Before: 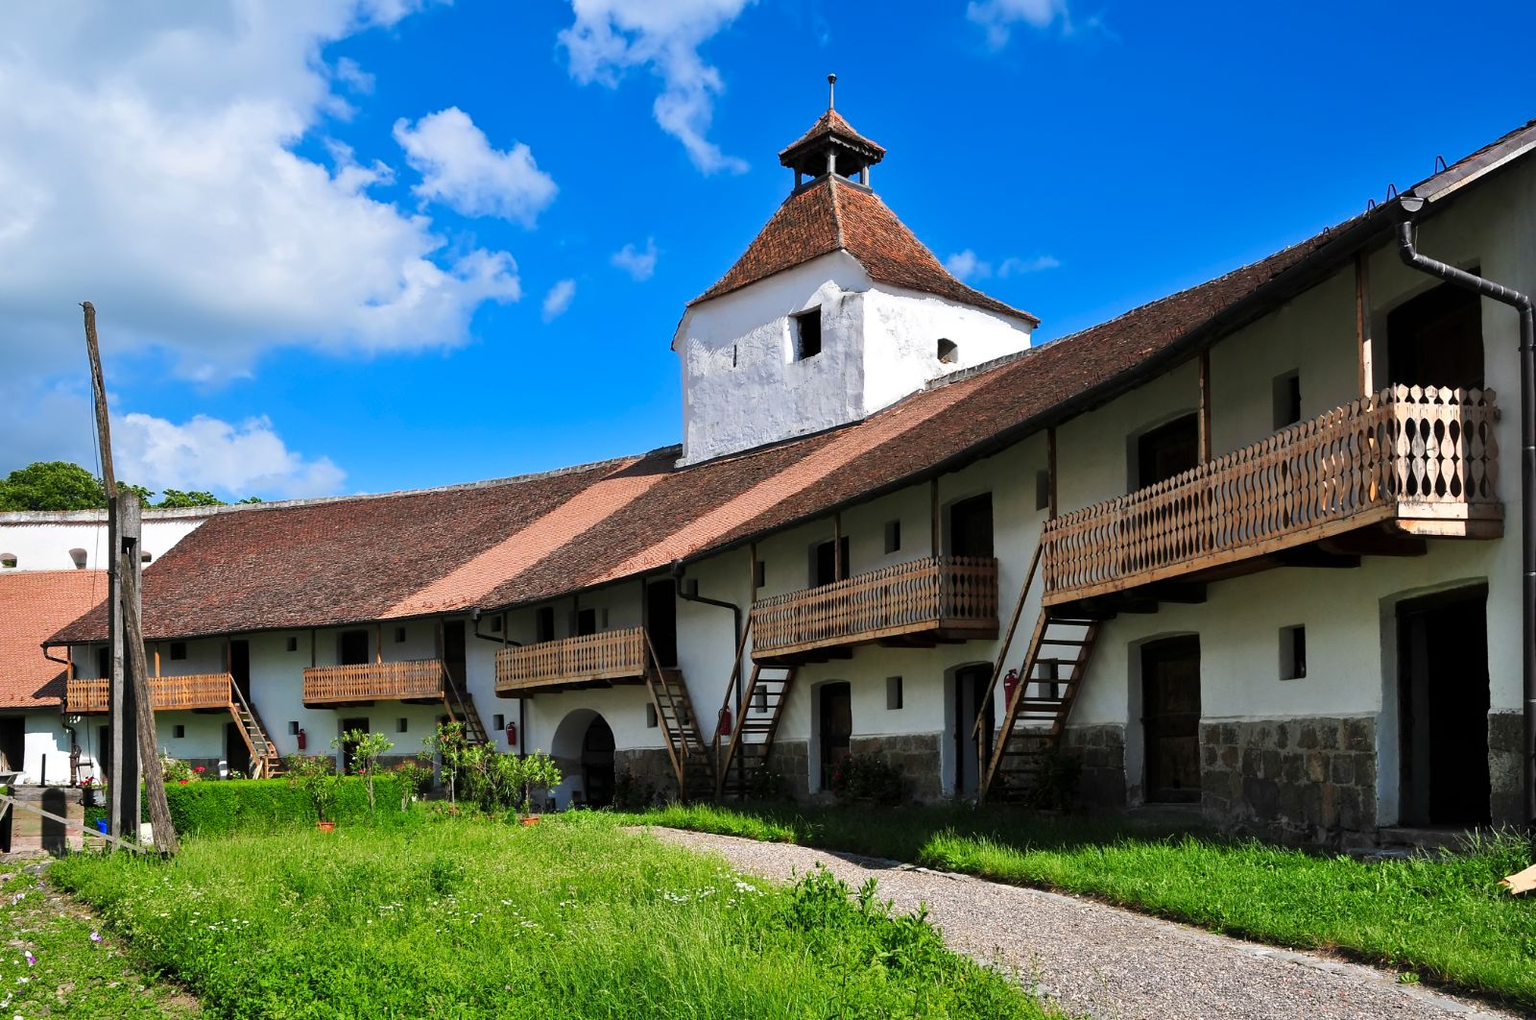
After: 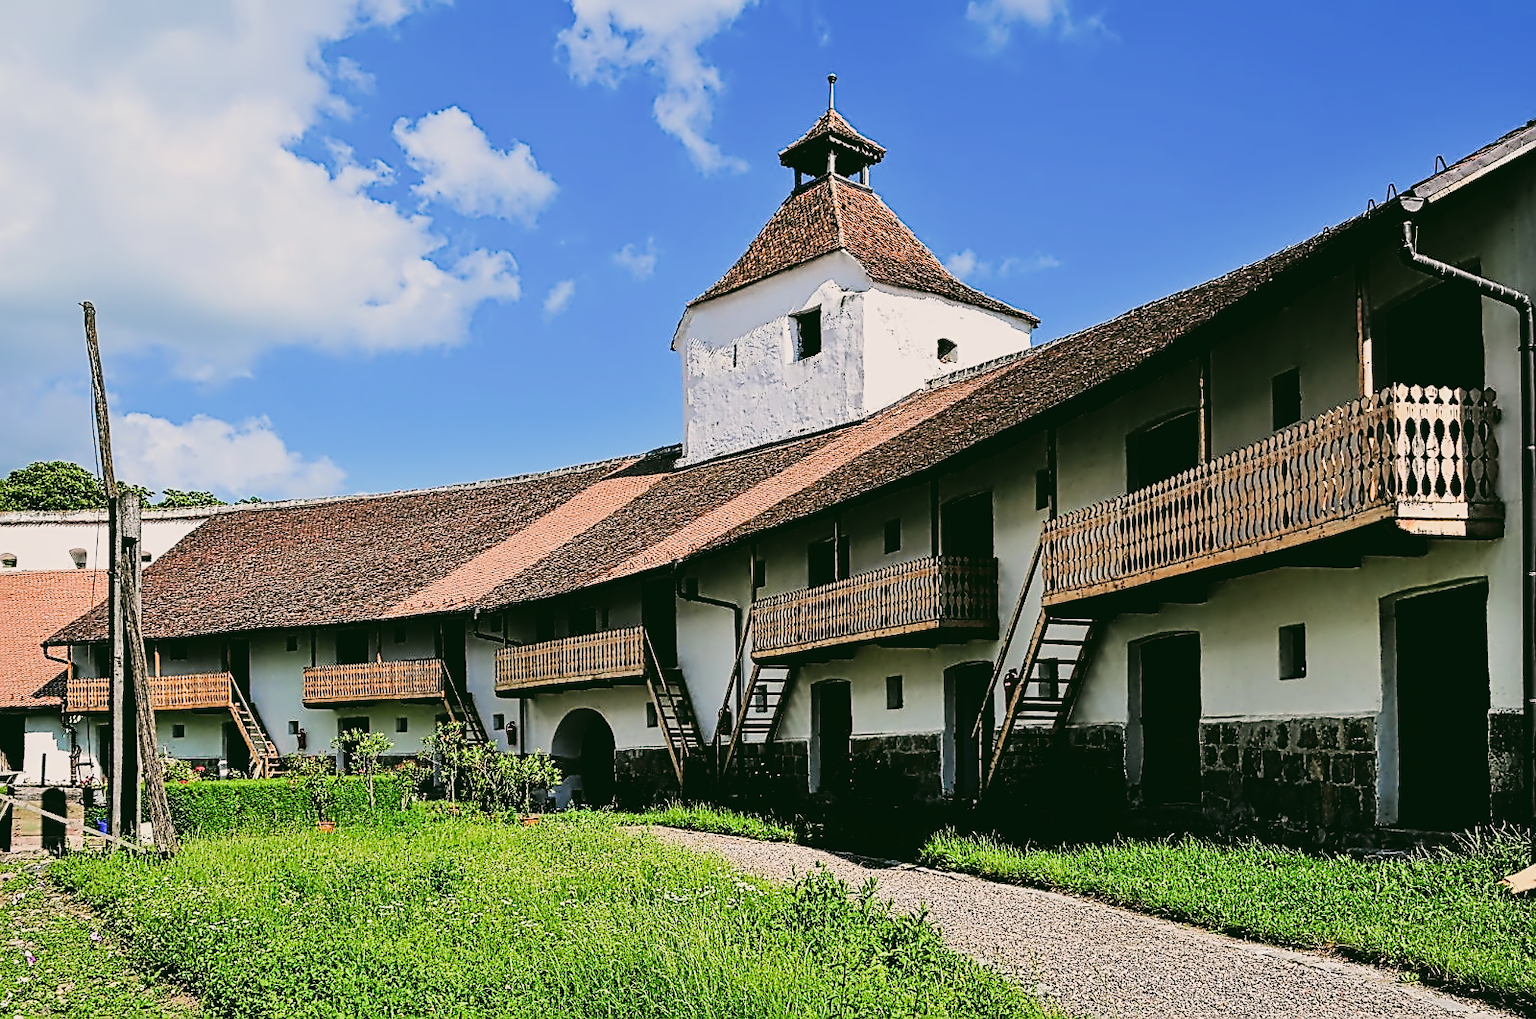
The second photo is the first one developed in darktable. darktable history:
tone equalizer: -8 EV -0.774 EV, -7 EV -0.719 EV, -6 EV -0.61 EV, -5 EV -0.361 EV, -3 EV 0.381 EV, -2 EV 0.6 EV, -1 EV 0.692 EV, +0 EV 0.76 EV, mask exposure compensation -0.485 EV
contrast brightness saturation: contrast -0.098, saturation -0.082
filmic rgb: black relative exposure -7.65 EV, white relative exposure 4.56 EV, threshold 2.95 EV, hardness 3.61, contrast 1.24, enable highlight reconstruction true
sharpen: on, module defaults
color correction: highlights a* 4.05, highlights b* 4.93, shadows a* -8.11, shadows b* 4.81
contrast equalizer: octaves 7, y [[0.5, 0.5, 0.5, 0.515, 0.749, 0.84], [0.5 ×6], [0.5 ×6], [0, 0, 0, 0.001, 0.067, 0.262], [0 ×6]]
